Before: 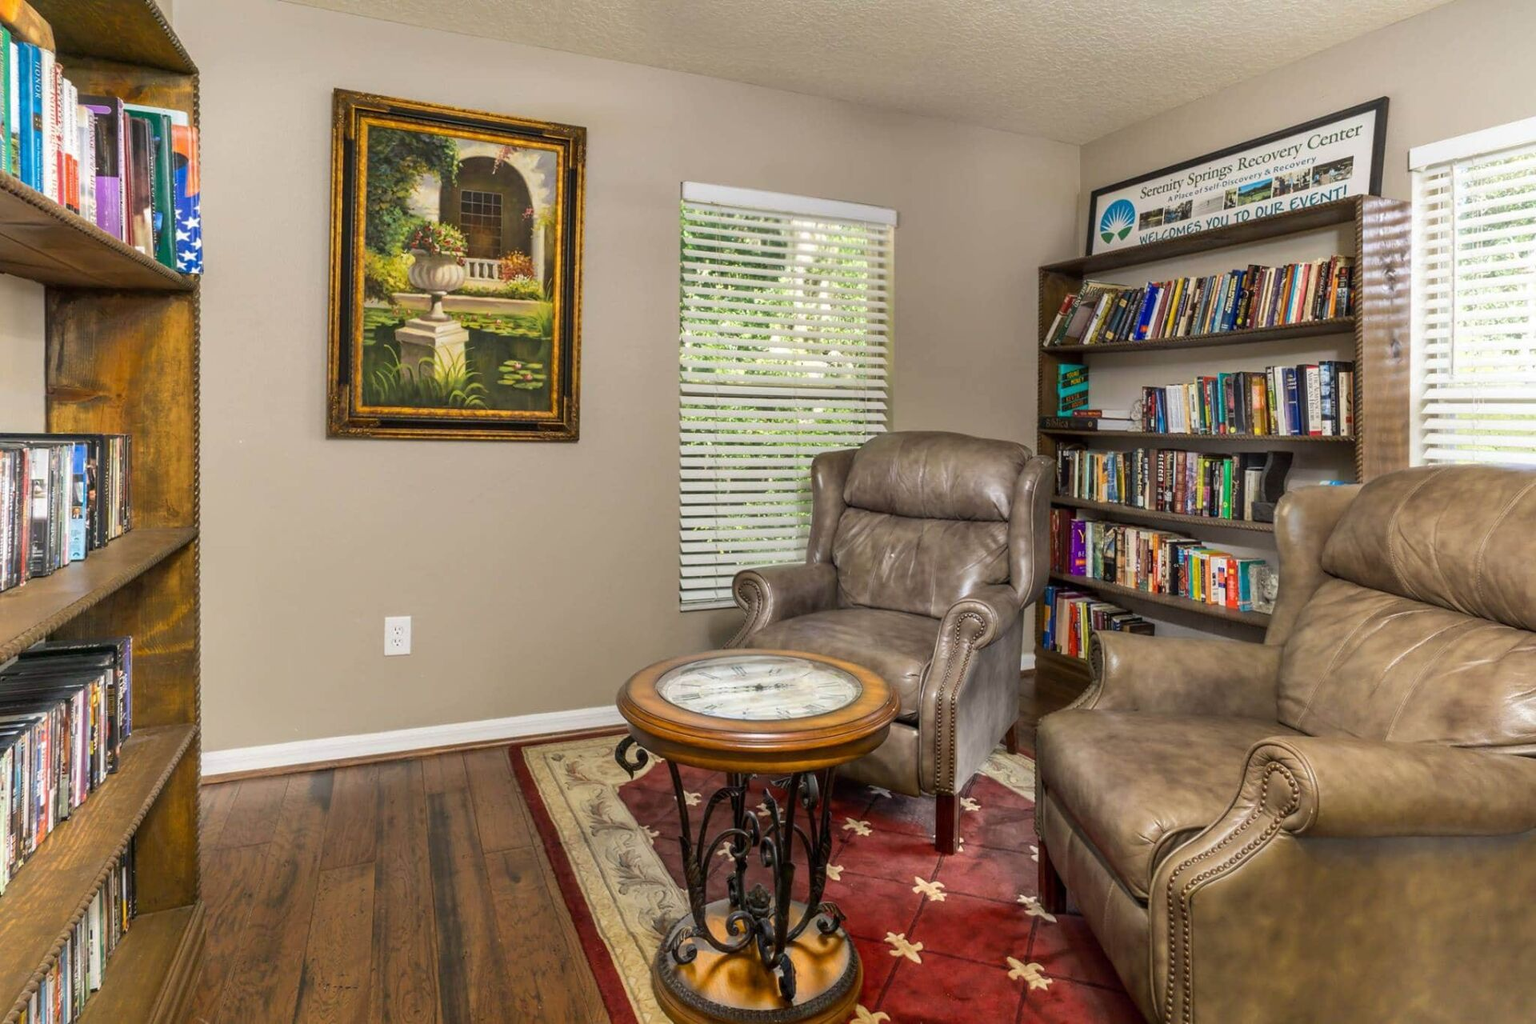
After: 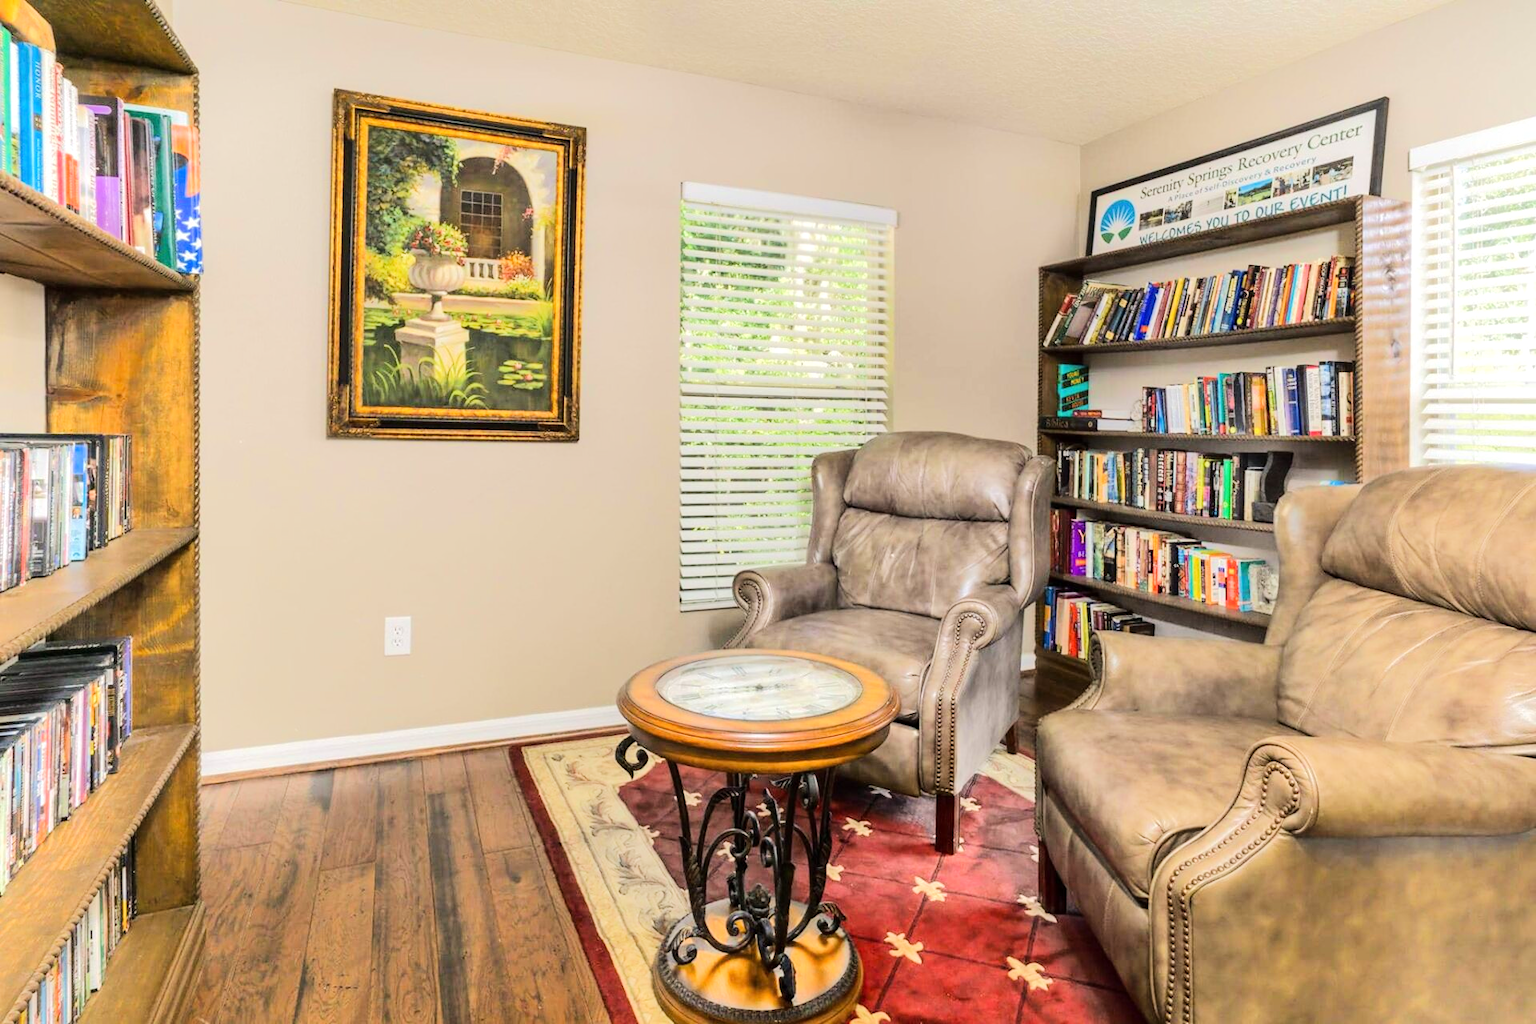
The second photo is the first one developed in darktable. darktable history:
tone equalizer: -7 EV 0.156 EV, -6 EV 0.626 EV, -5 EV 1.15 EV, -4 EV 1.35 EV, -3 EV 1.18 EV, -2 EV 0.6 EV, -1 EV 0.158 EV, edges refinement/feathering 500, mask exposure compensation -1.57 EV, preserve details no
